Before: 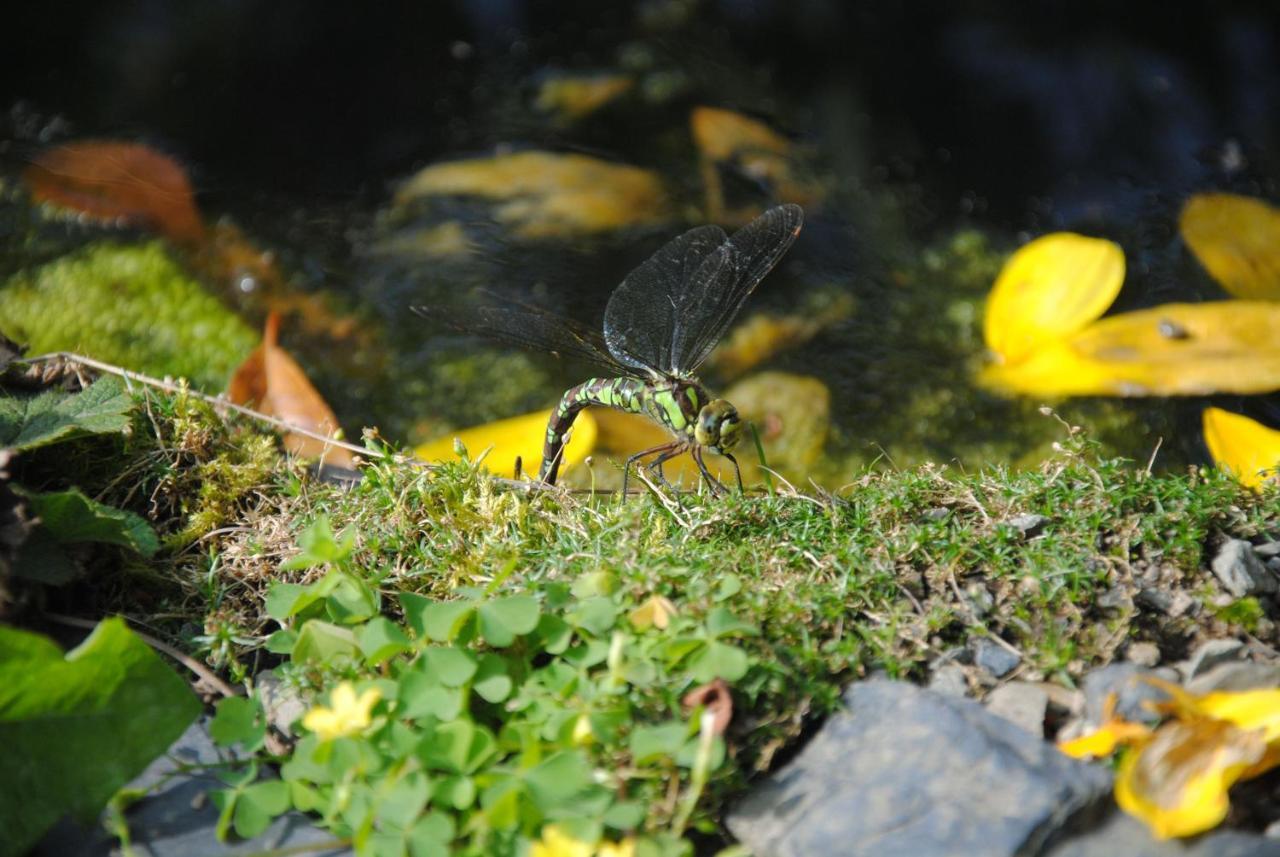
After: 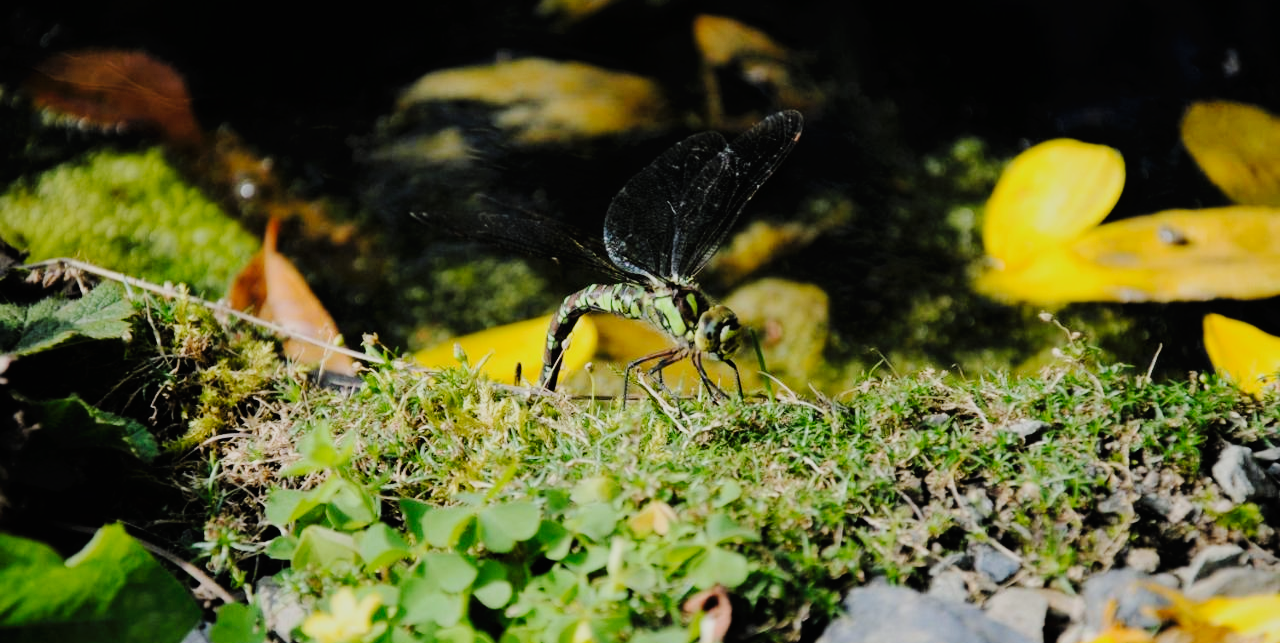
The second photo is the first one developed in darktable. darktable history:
tone curve: curves: ch0 [(0, 0) (0.003, 0.012) (0.011, 0.014) (0.025, 0.02) (0.044, 0.034) (0.069, 0.047) (0.1, 0.063) (0.136, 0.086) (0.177, 0.131) (0.224, 0.183) (0.277, 0.243) (0.335, 0.317) (0.399, 0.403) (0.468, 0.488) (0.543, 0.573) (0.623, 0.649) (0.709, 0.718) (0.801, 0.795) (0.898, 0.872) (1, 1)], preserve colors none
filmic rgb: black relative exposure -5.05 EV, white relative exposure 3.97 EV, hardness 2.88, contrast 1.297, highlights saturation mix -31.3%, iterations of high-quality reconstruction 0
crop: top 11.049%, bottom 13.881%
